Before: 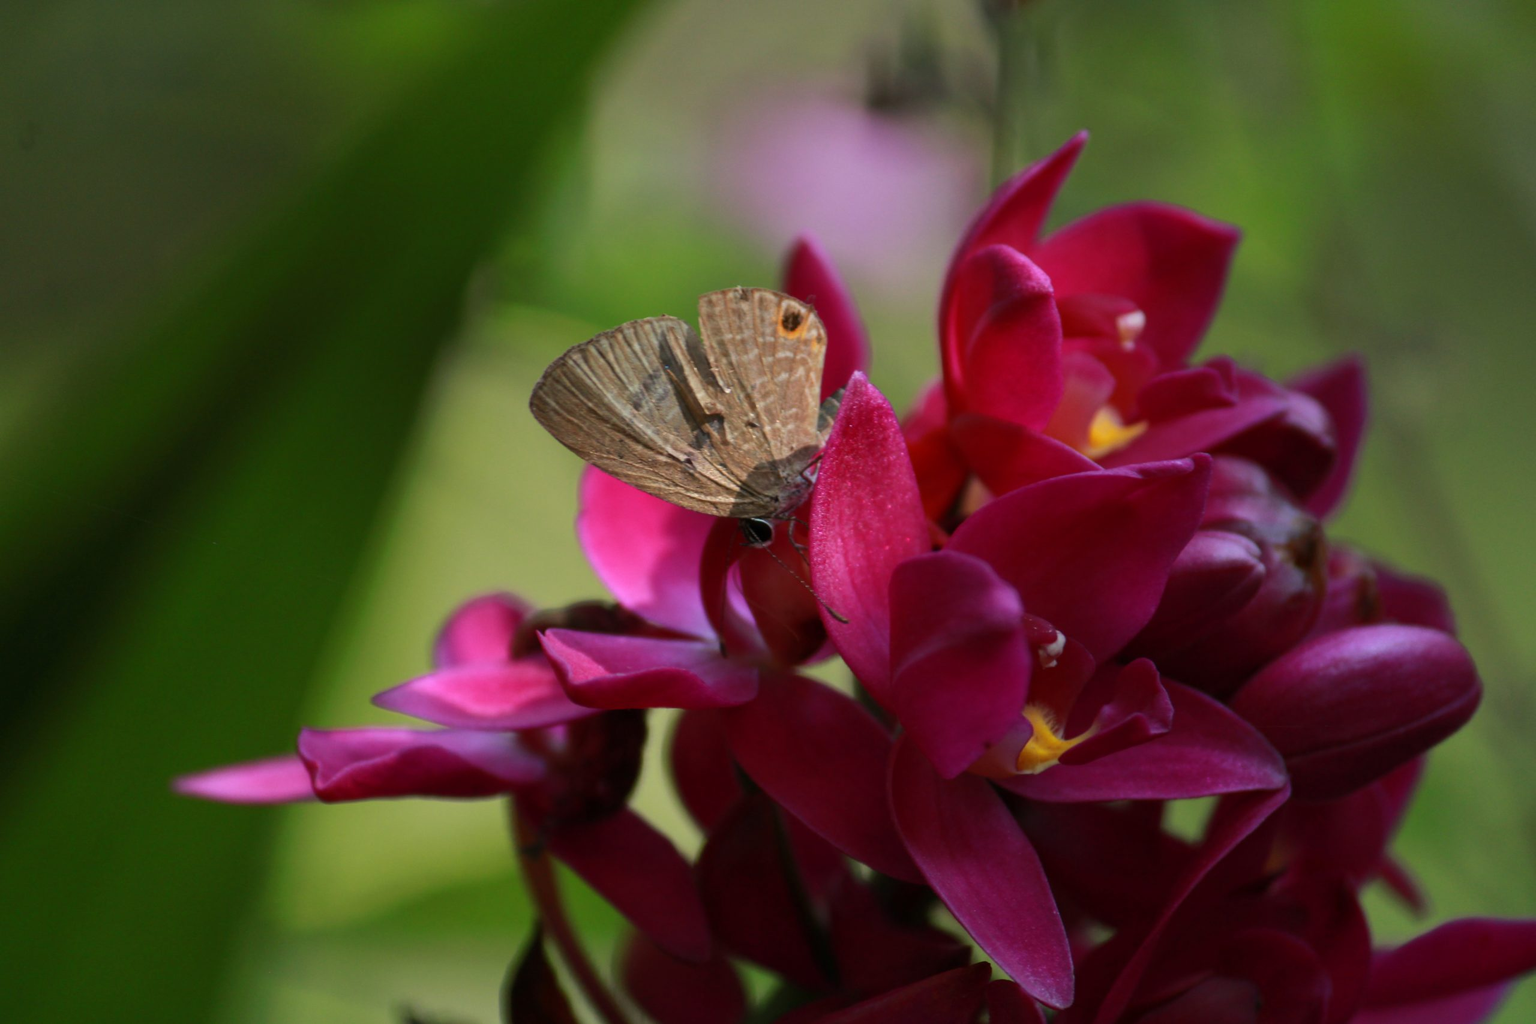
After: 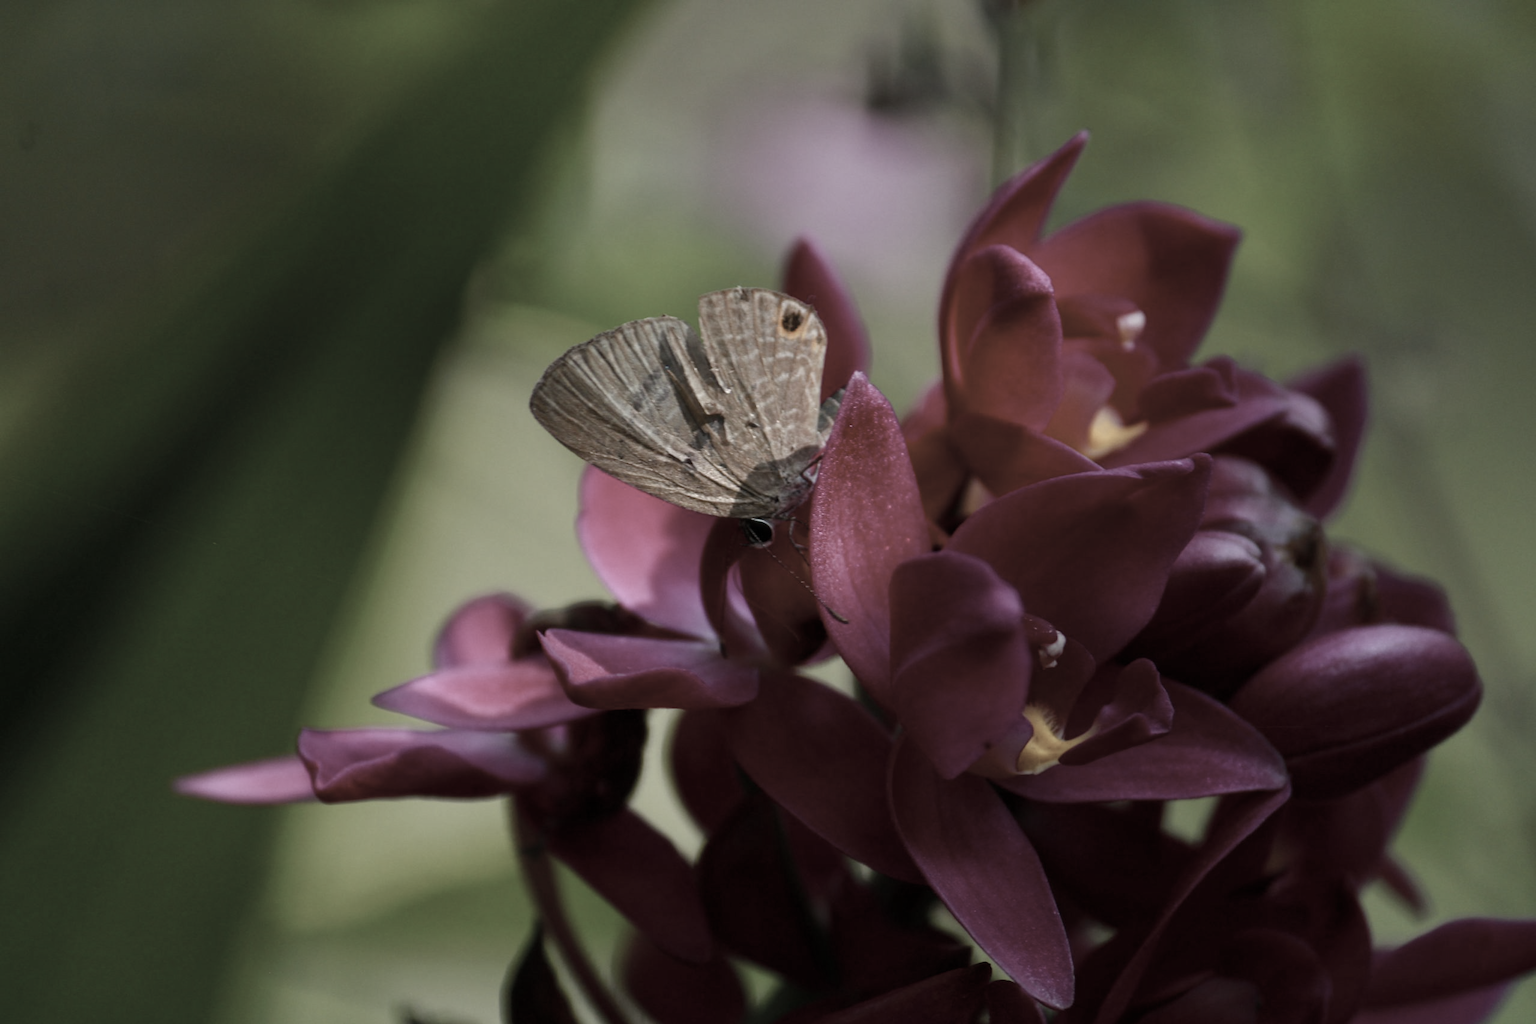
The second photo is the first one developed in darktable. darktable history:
color zones: curves: ch1 [(0, 0.153) (0.143, 0.15) (0.286, 0.151) (0.429, 0.152) (0.571, 0.152) (0.714, 0.151) (0.857, 0.151) (1, 0.153)]
color balance rgb: perceptual saturation grading › global saturation 26.079%, perceptual saturation grading › highlights -28.79%, perceptual saturation grading › mid-tones 15.194%, perceptual saturation grading › shadows 33.217%, contrast 4.791%
